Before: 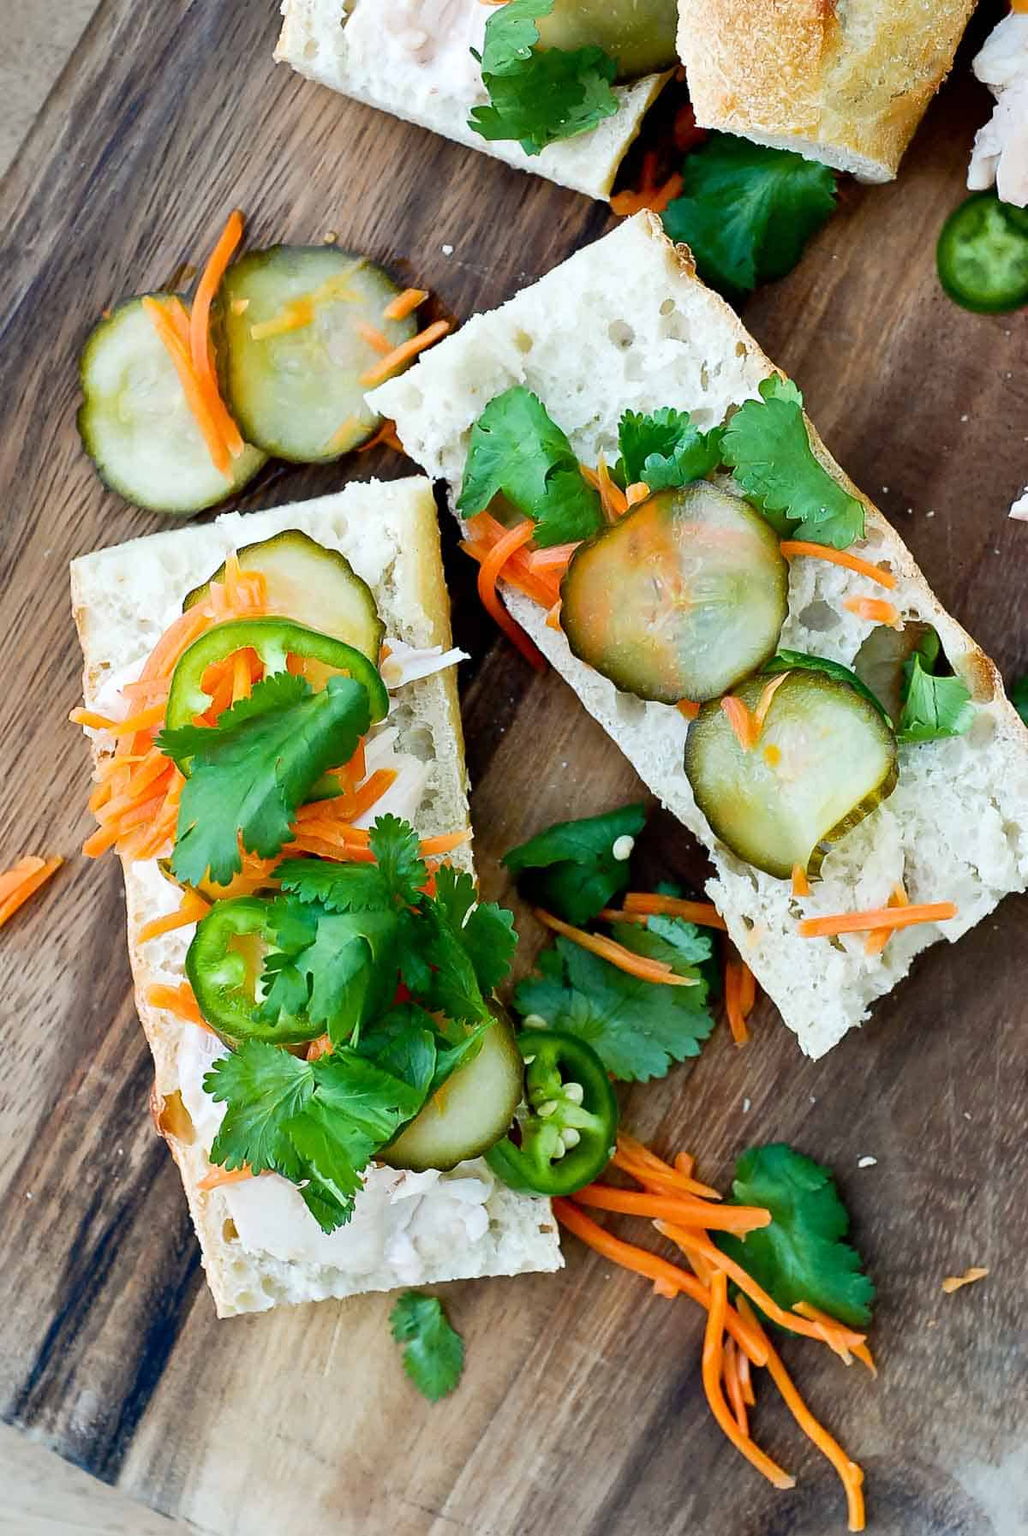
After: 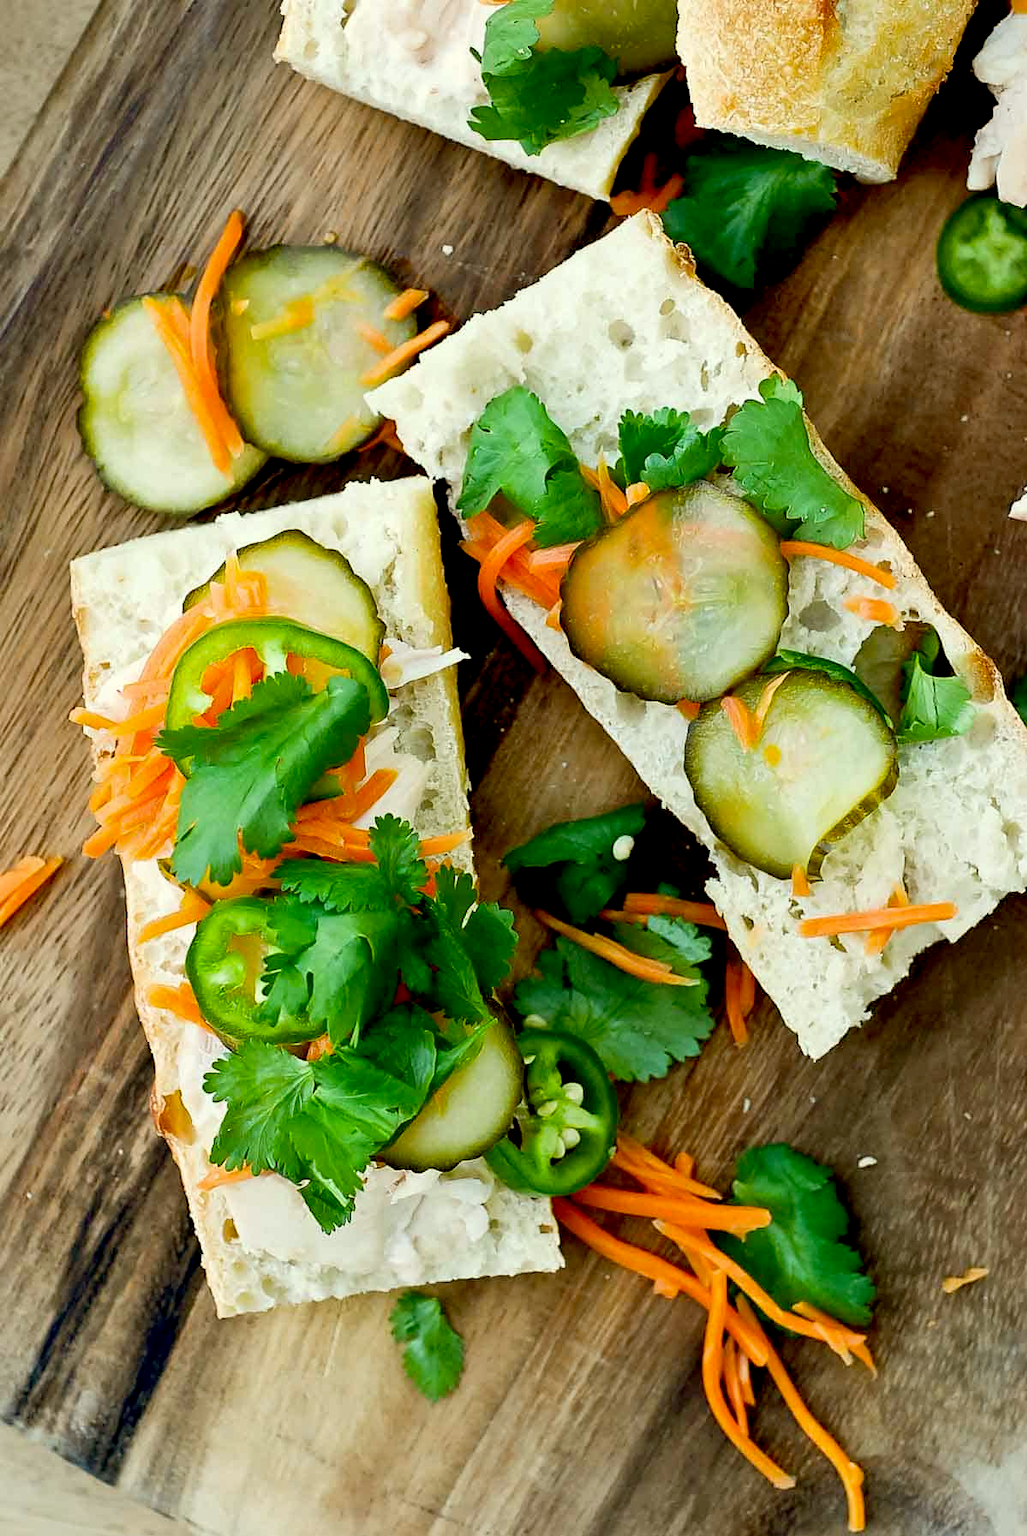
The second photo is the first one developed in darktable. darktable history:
exposure: black level correction 0.012, compensate highlight preservation false
color correction: highlights a* -1.43, highlights b* 10.12, shadows a* 0.395, shadows b* 19.35
